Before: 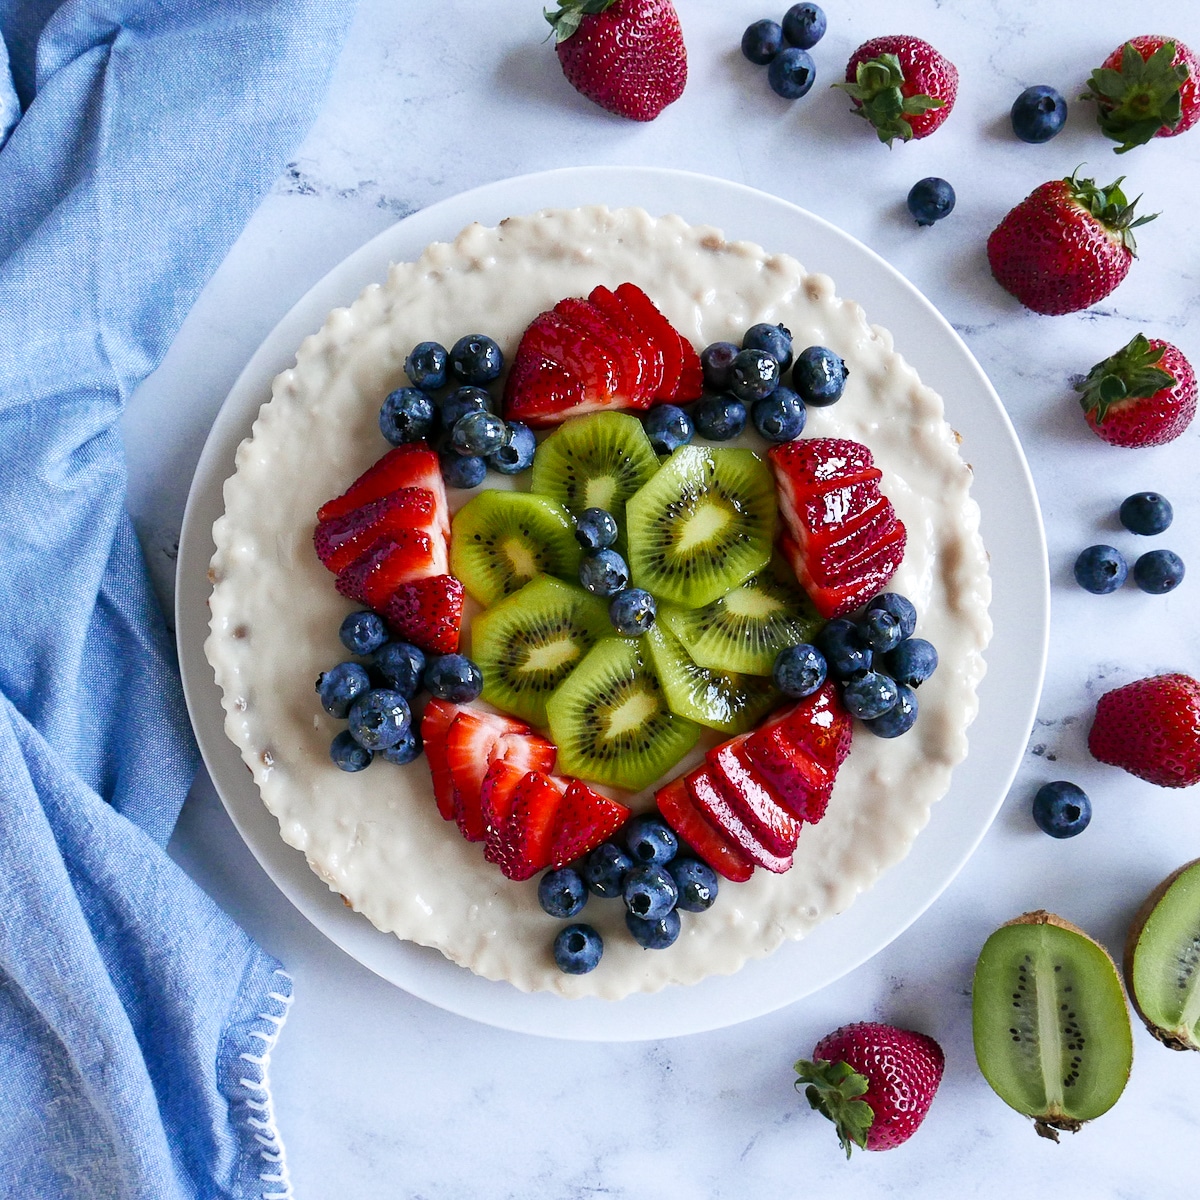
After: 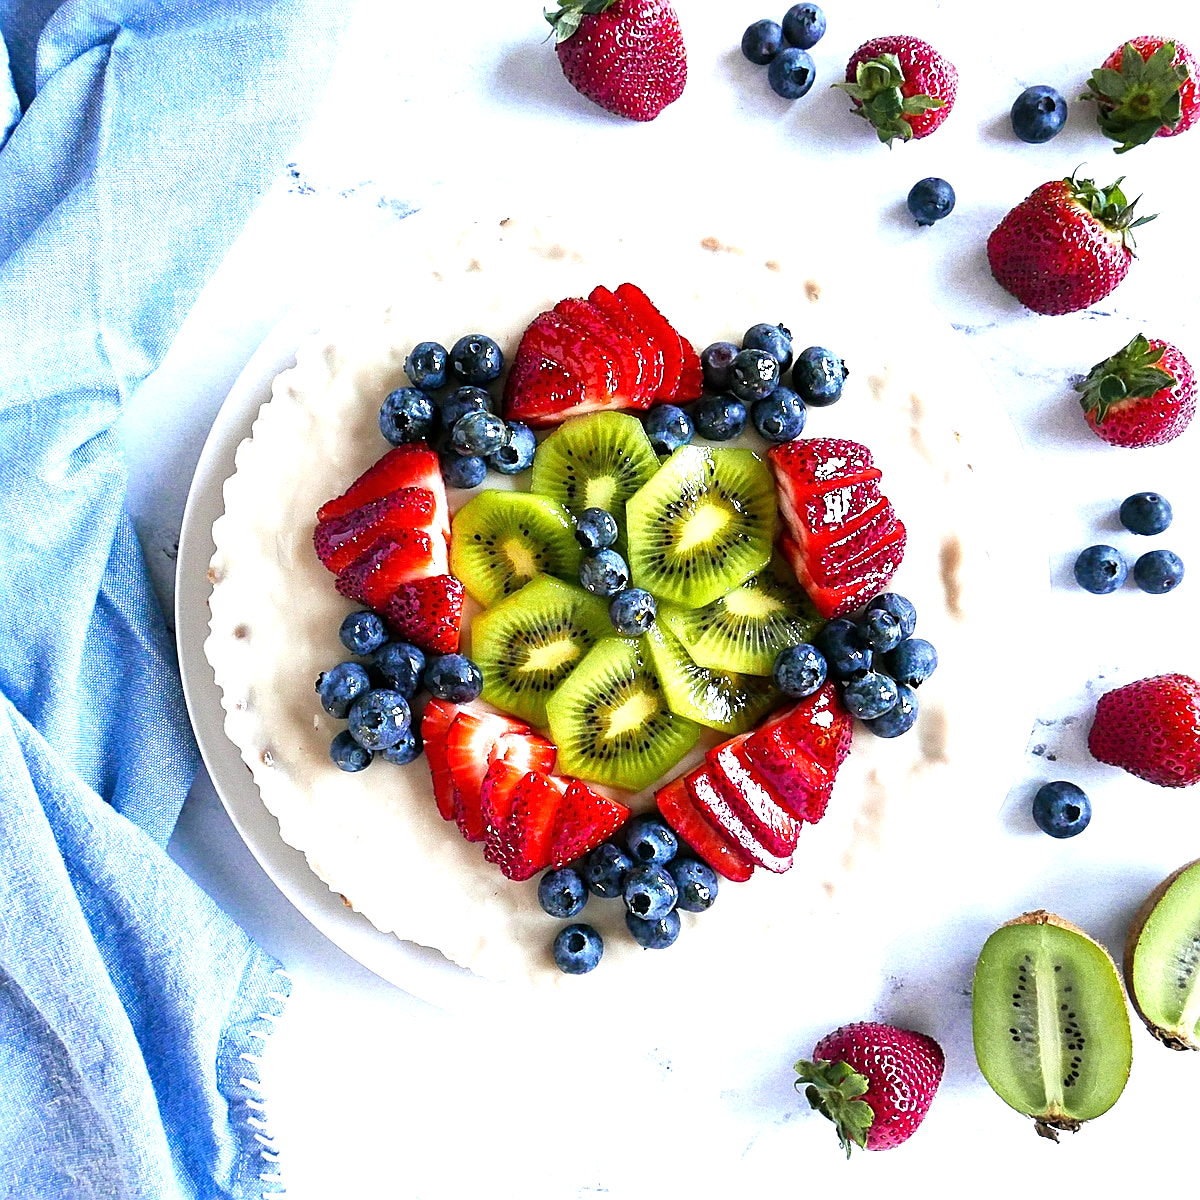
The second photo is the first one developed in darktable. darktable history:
tone equalizer: -8 EV -0.445 EV, -7 EV -0.372 EV, -6 EV -0.371 EV, -5 EV -0.195 EV, -3 EV 0.214 EV, -2 EV 0.312 EV, -1 EV 0.4 EV, +0 EV 0.393 EV
exposure: black level correction 0, exposure 0.694 EV, compensate highlight preservation false
sharpen: amount 0.493
